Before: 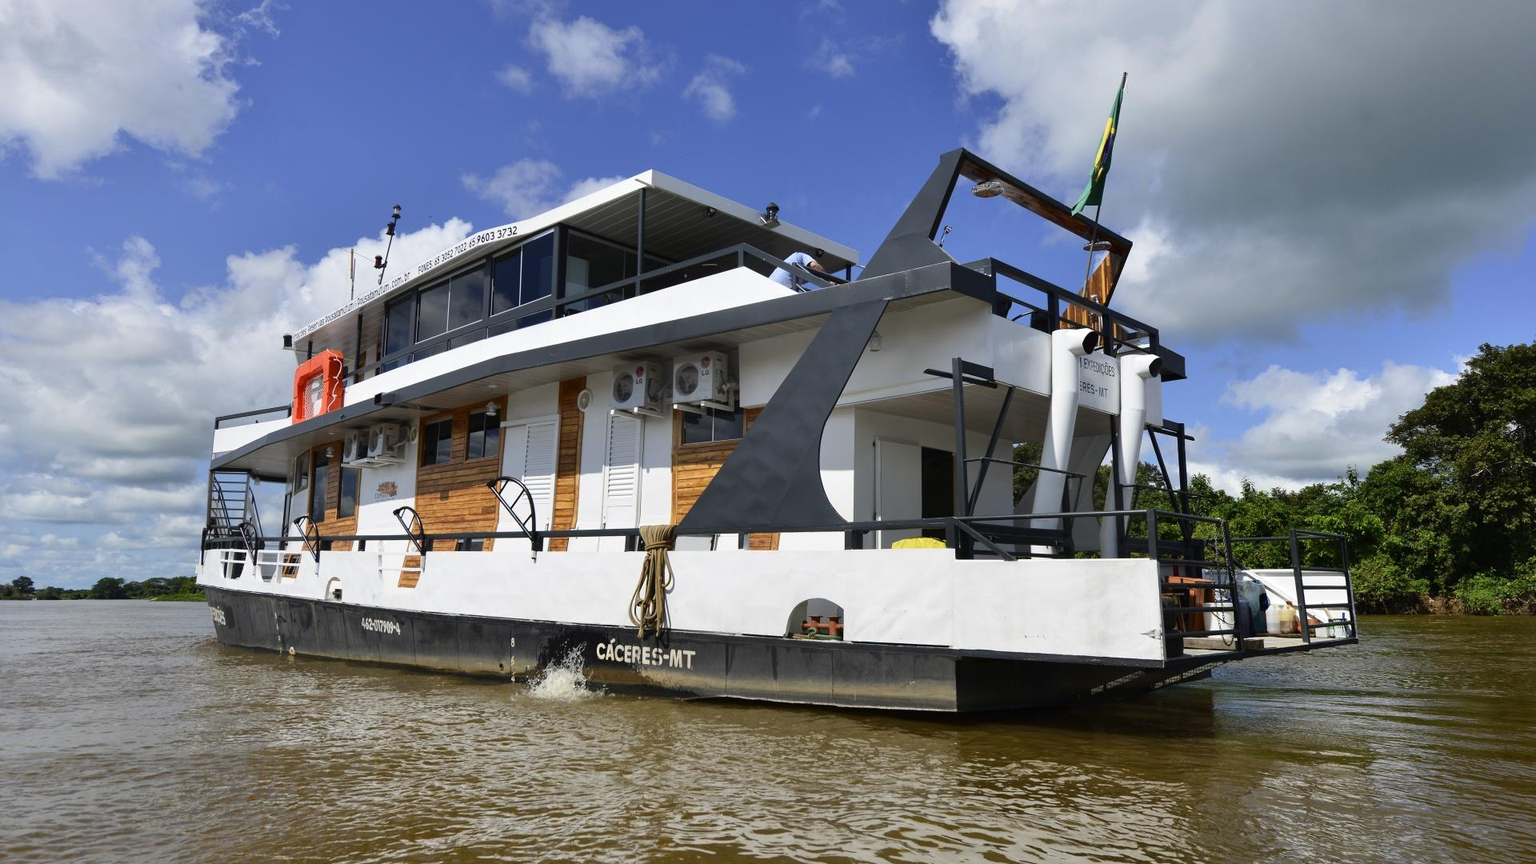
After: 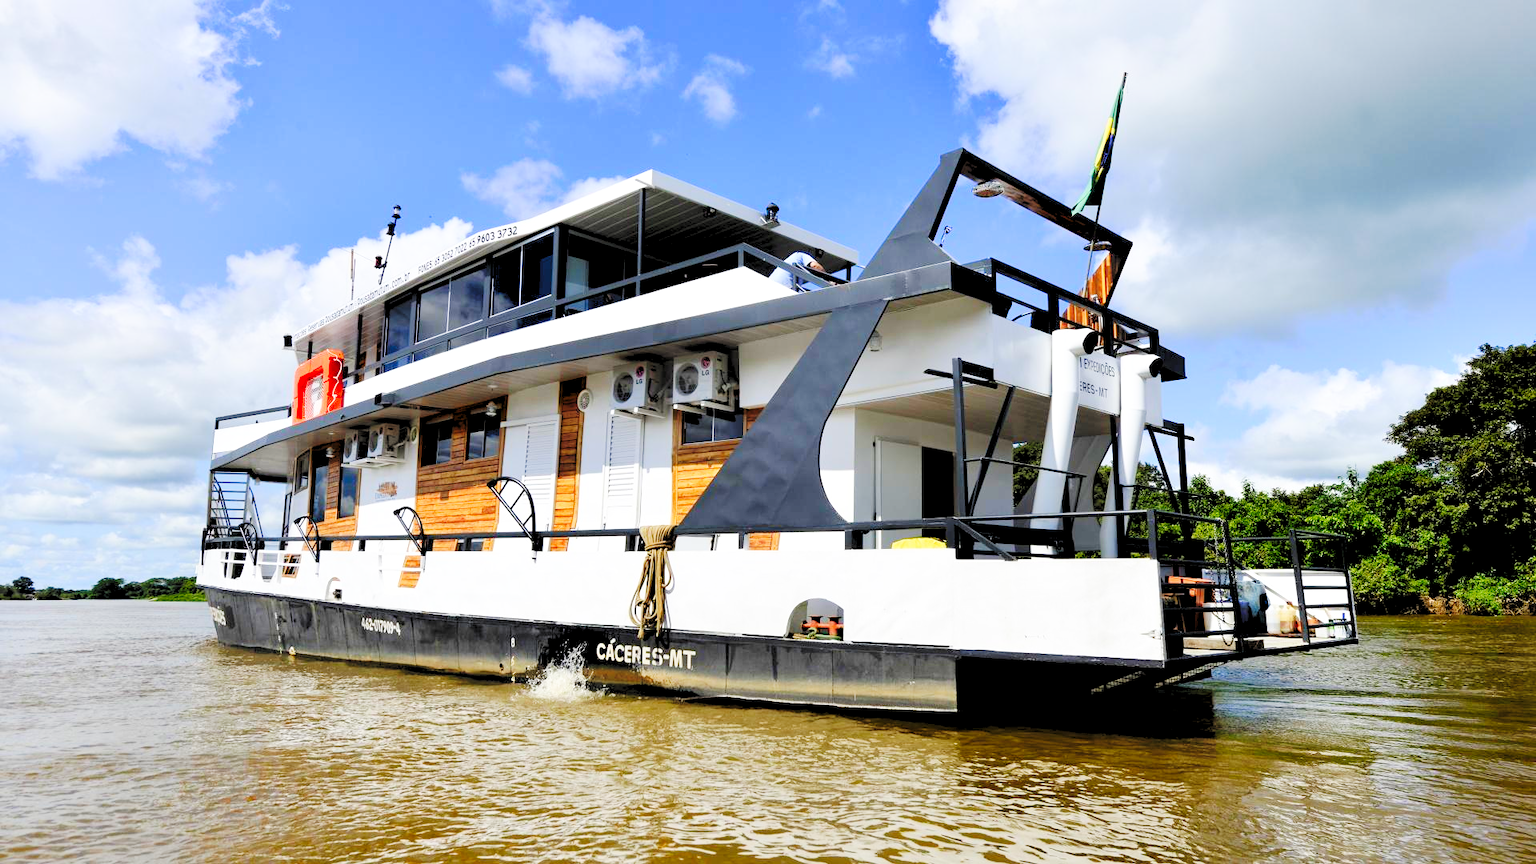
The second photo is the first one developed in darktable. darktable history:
levels: levels [0.072, 0.414, 0.976]
base curve: curves: ch0 [(0, 0) (0.036, 0.025) (0.121, 0.166) (0.206, 0.329) (0.605, 0.79) (1, 1)], preserve colors none
